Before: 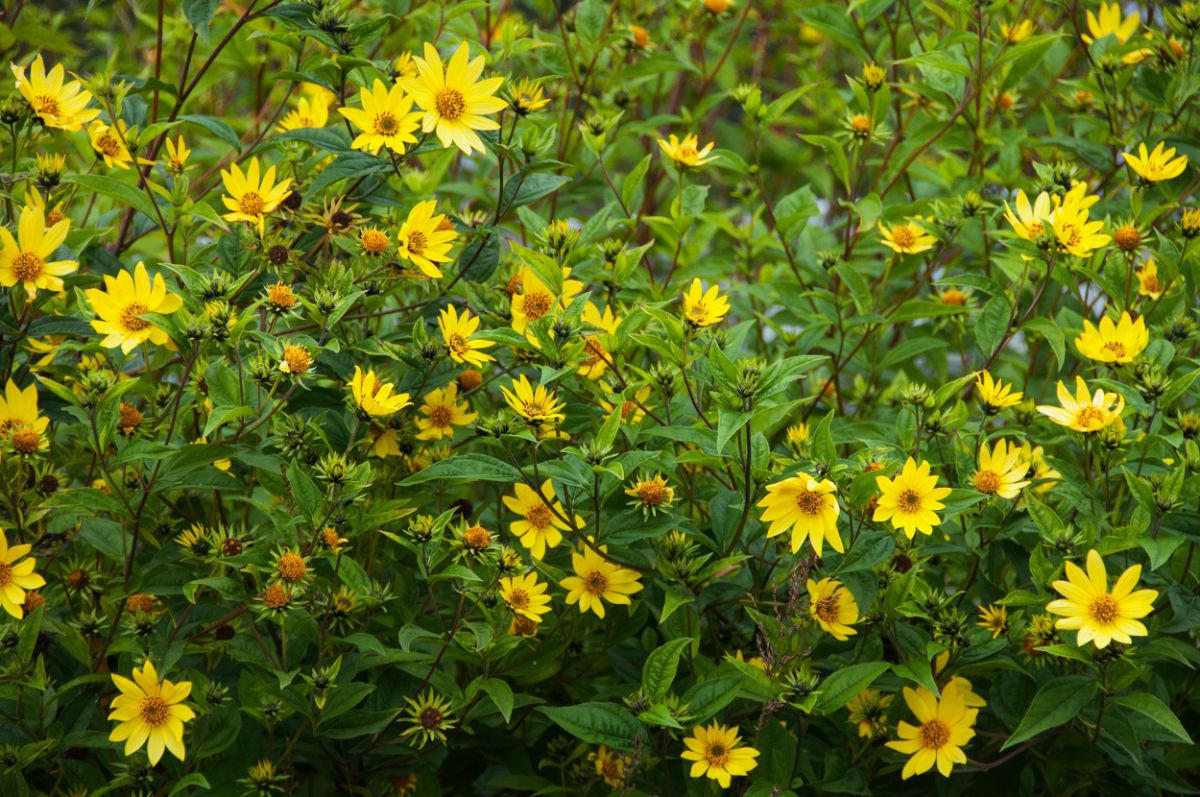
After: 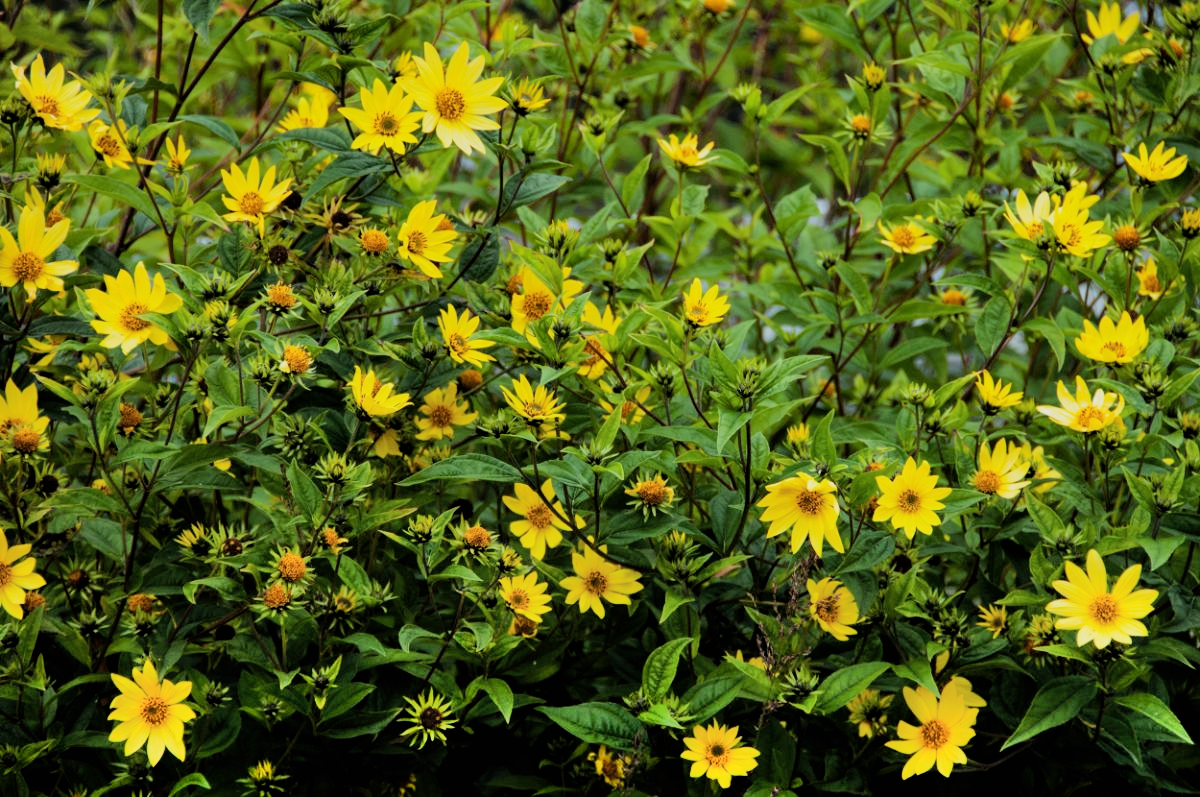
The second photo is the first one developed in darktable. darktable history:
filmic rgb: black relative exposure -5 EV, white relative exposure 3.5 EV, hardness 3.19, contrast 1.2, highlights saturation mix -50%
shadows and highlights: low approximation 0.01, soften with gaussian
